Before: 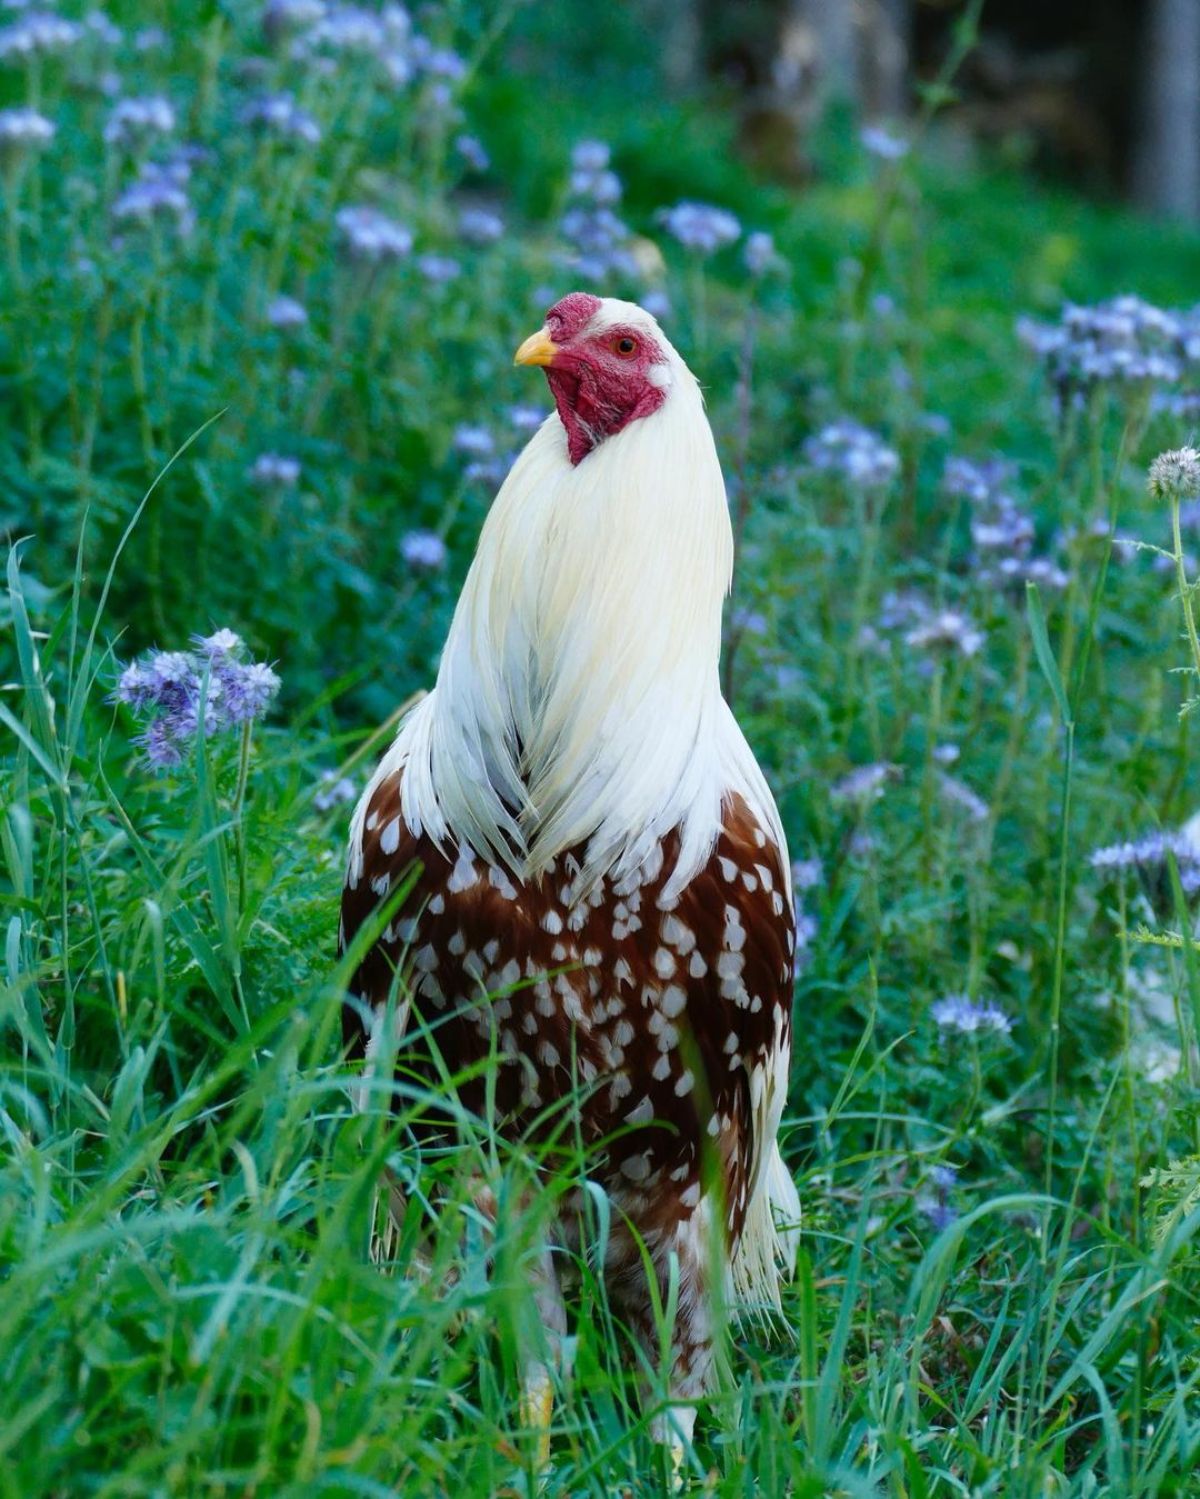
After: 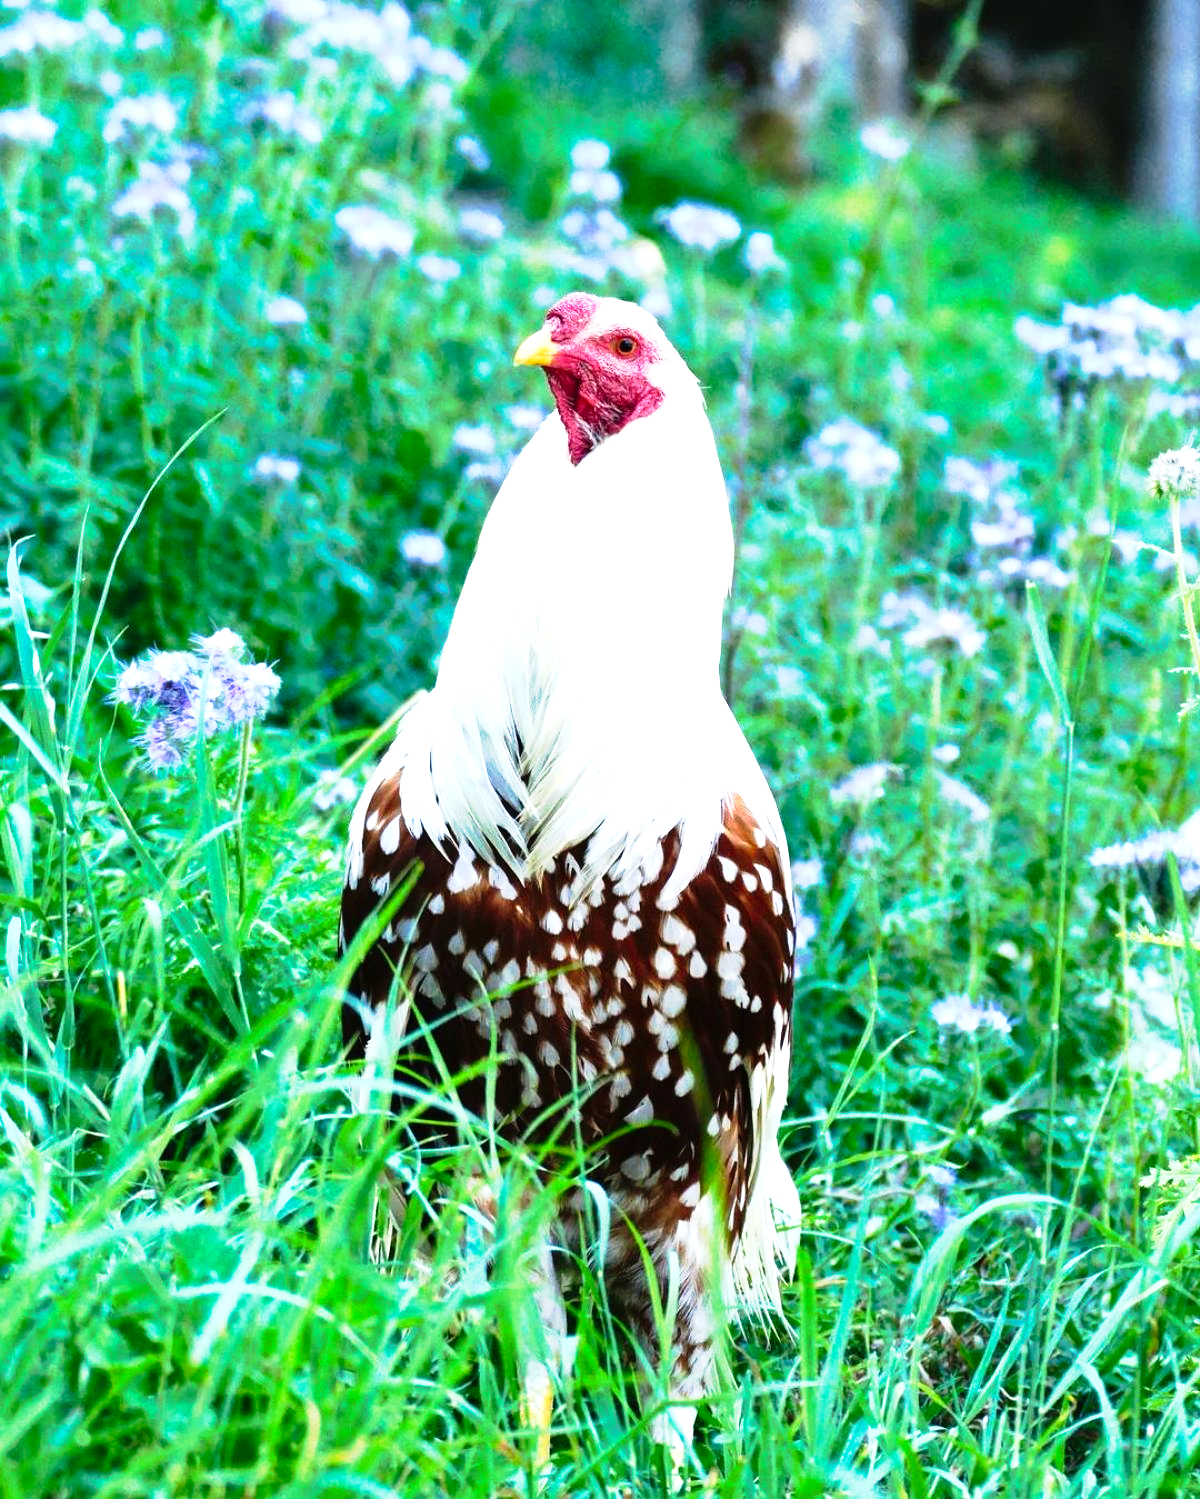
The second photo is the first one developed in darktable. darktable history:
exposure: black level correction 0, exposure 1.107 EV, compensate highlight preservation false
tone equalizer: -8 EV -0.422 EV, -7 EV -0.391 EV, -6 EV -0.341 EV, -5 EV -0.214 EV, -3 EV 0.248 EV, -2 EV 0.329 EV, -1 EV 0.393 EV, +0 EV 0.399 EV, edges refinement/feathering 500, mask exposure compensation -1.57 EV, preserve details no
tone curve: curves: ch0 [(0, 0) (0.105, 0.068) (0.195, 0.162) (0.283, 0.283) (0.384, 0.404) (0.485, 0.531) (0.638, 0.681) (0.795, 0.879) (1, 0.977)]; ch1 [(0, 0) (0.161, 0.092) (0.35, 0.33) (0.379, 0.401) (0.456, 0.469) (0.498, 0.503) (0.531, 0.537) (0.596, 0.621) (0.635, 0.671) (1, 1)]; ch2 [(0, 0) (0.371, 0.362) (0.437, 0.437) (0.483, 0.484) (0.53, 0.515) (0.56, 0.58) (0.622, 0.606) (1, 1)], preserve colors none
